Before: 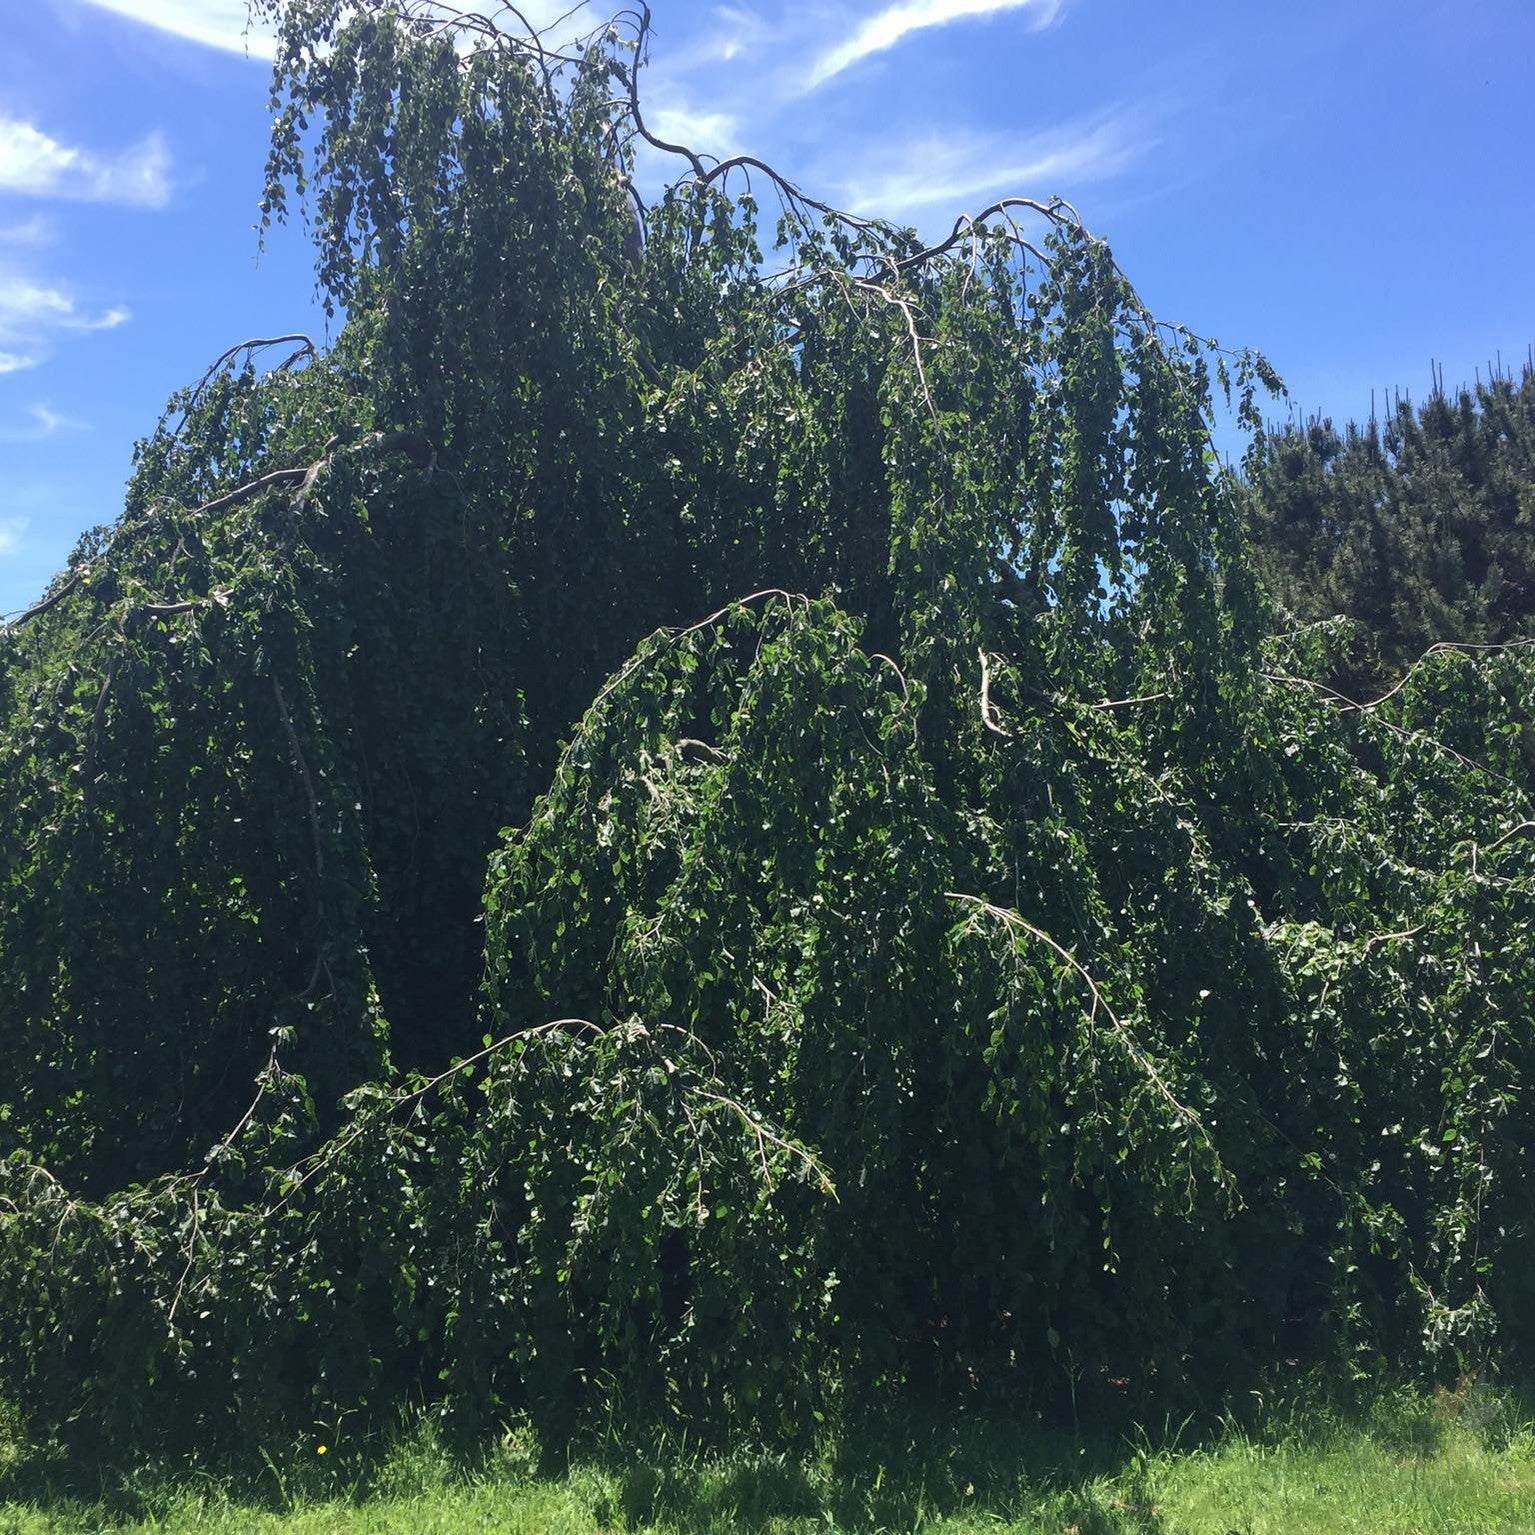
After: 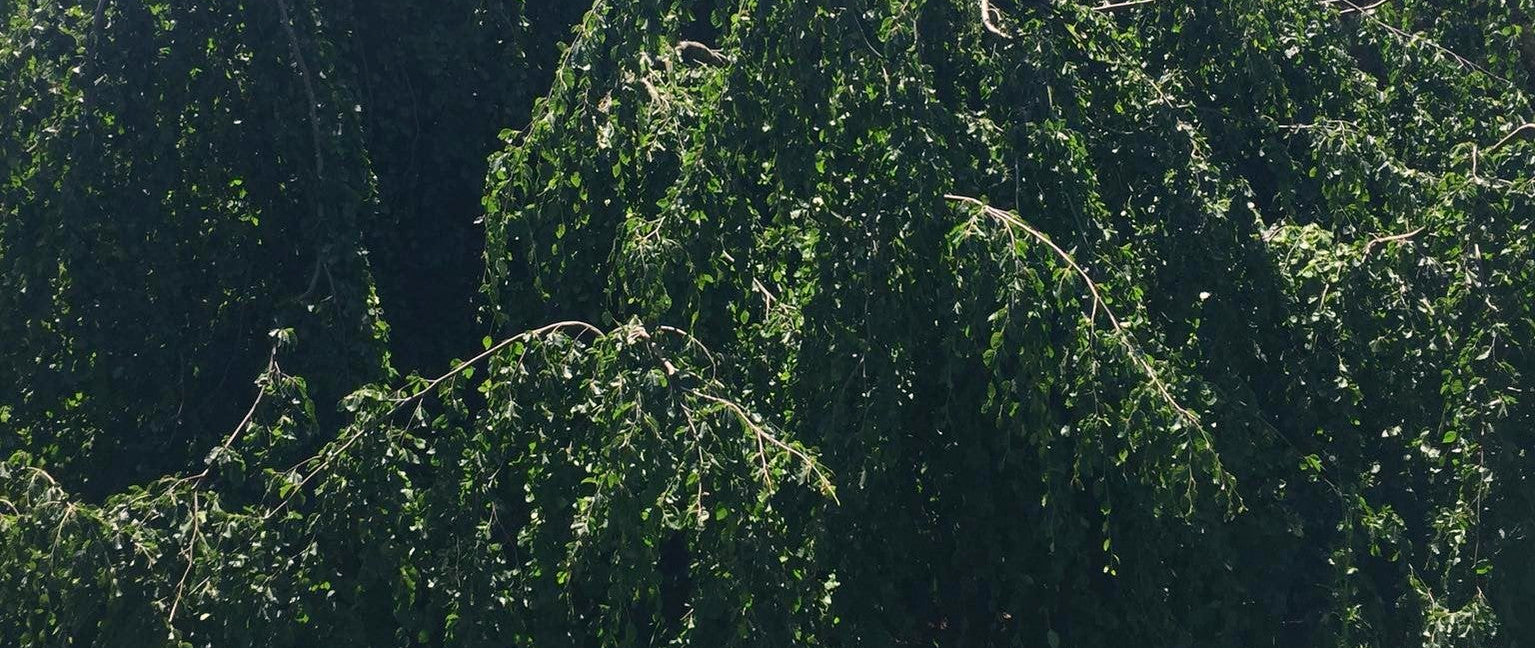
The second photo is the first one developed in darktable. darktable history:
crop: top 45.498%, bottom 12.25%
color correction: highlights a* 3.28, highlights b* 2.23, saturation 1.21
